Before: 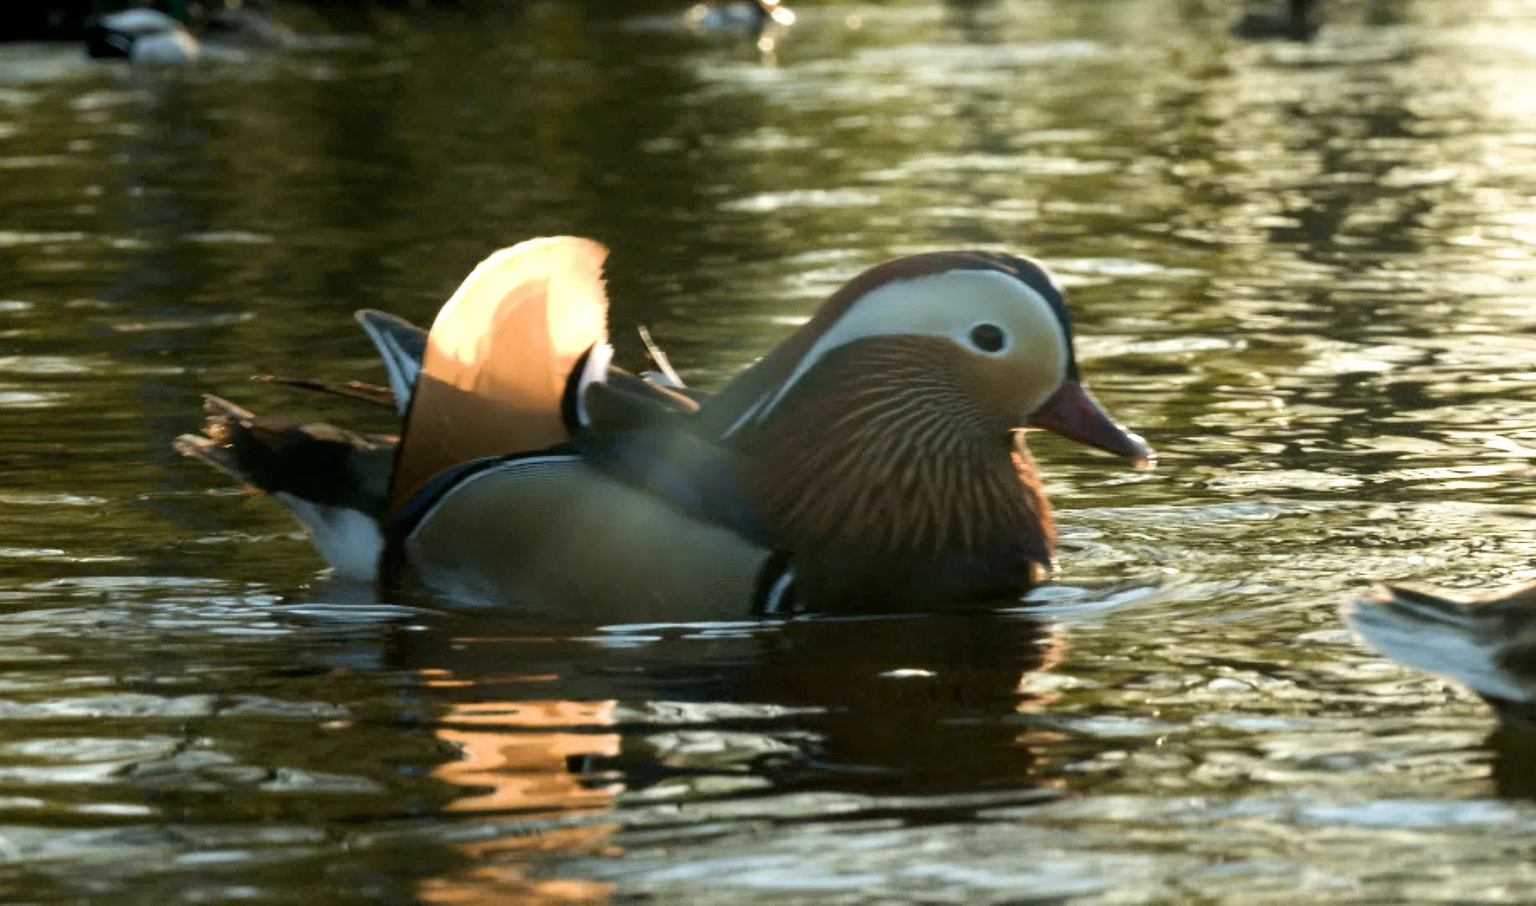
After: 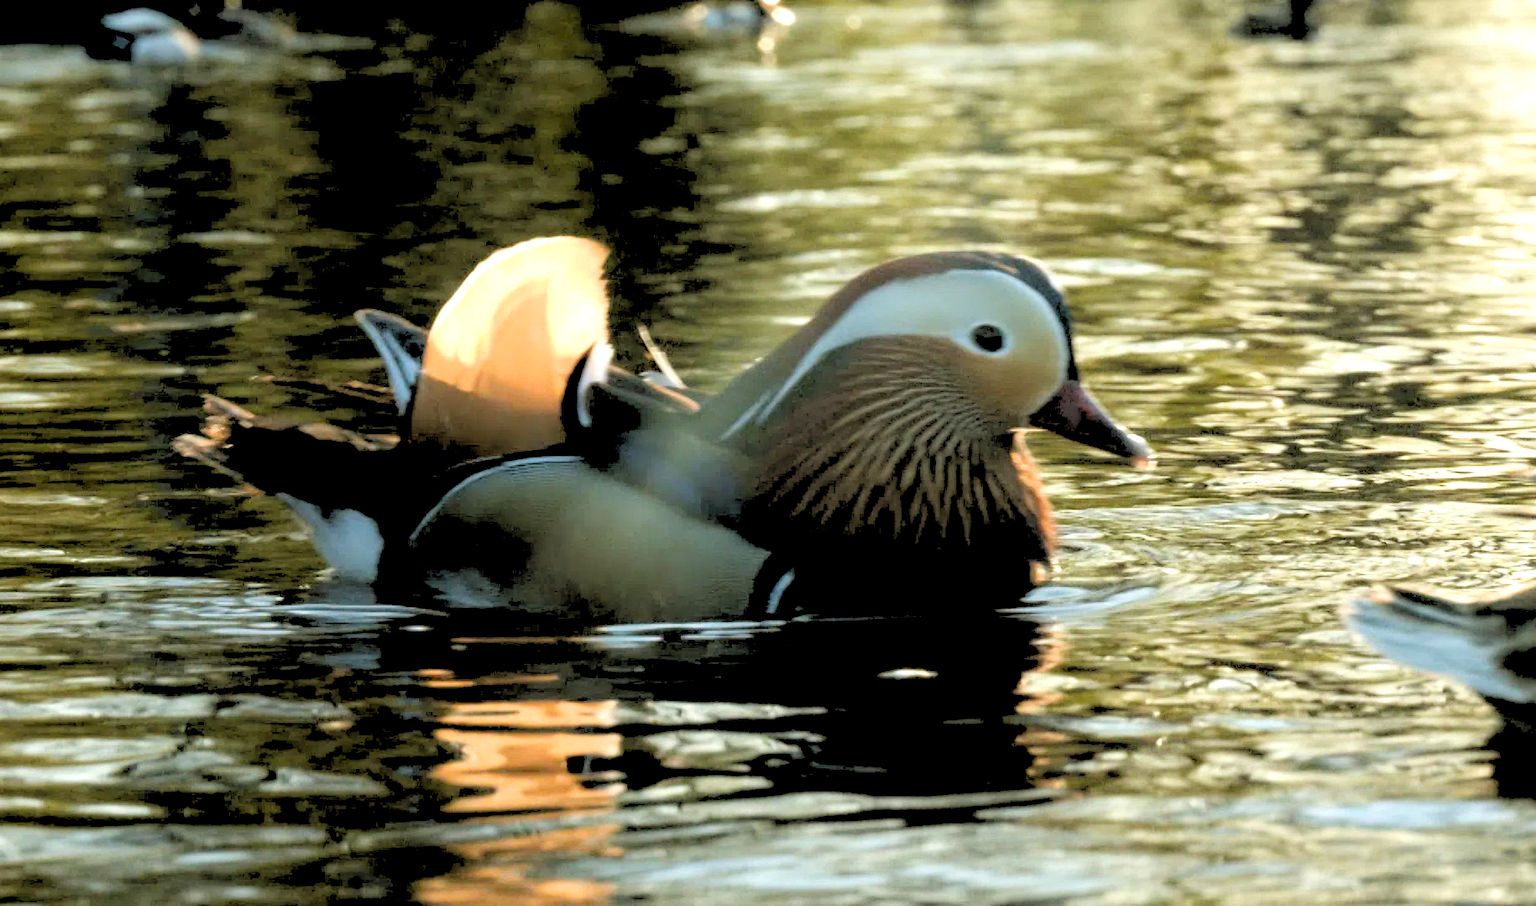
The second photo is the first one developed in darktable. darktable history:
exposure: exposure 0.2 EV, compensate highlight preservation false
rgb levels: levels [[0.027, 0.429, 0.996], [0, 0.5, 1], [0, 0.5, 1]]
